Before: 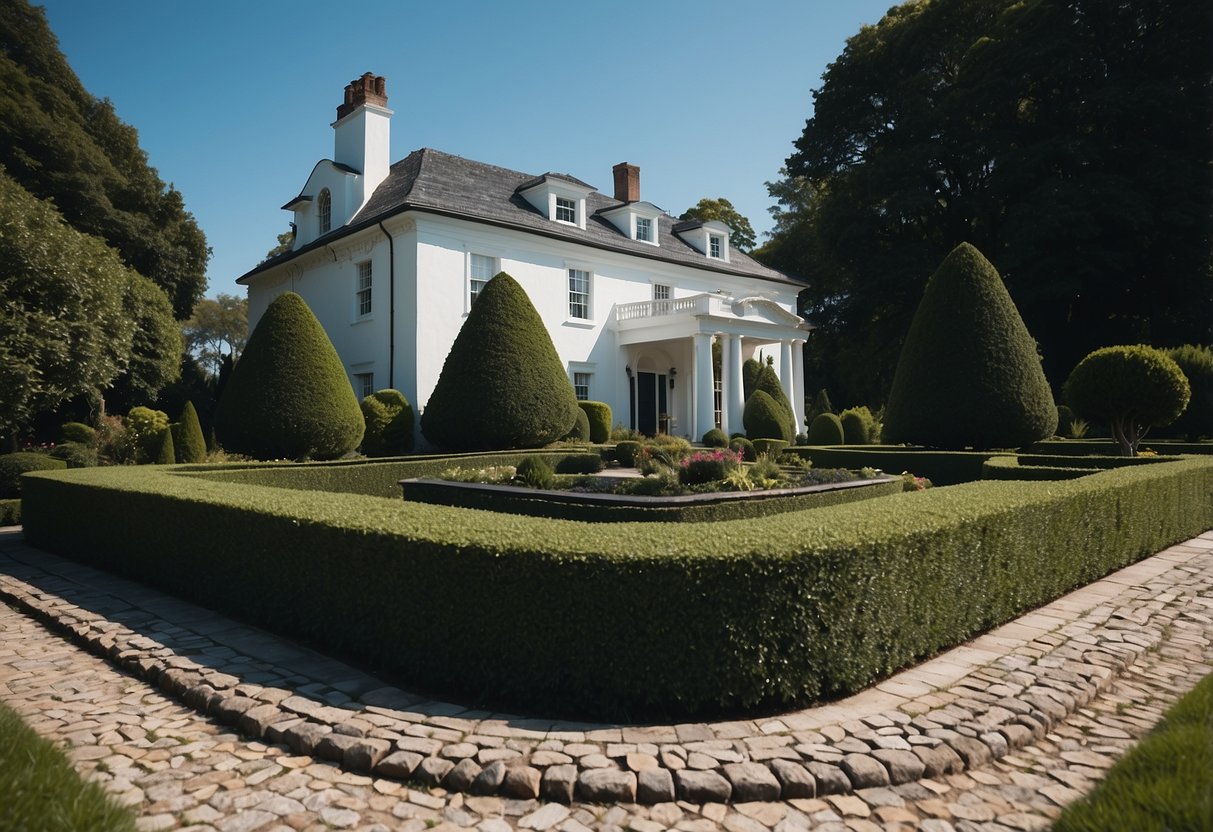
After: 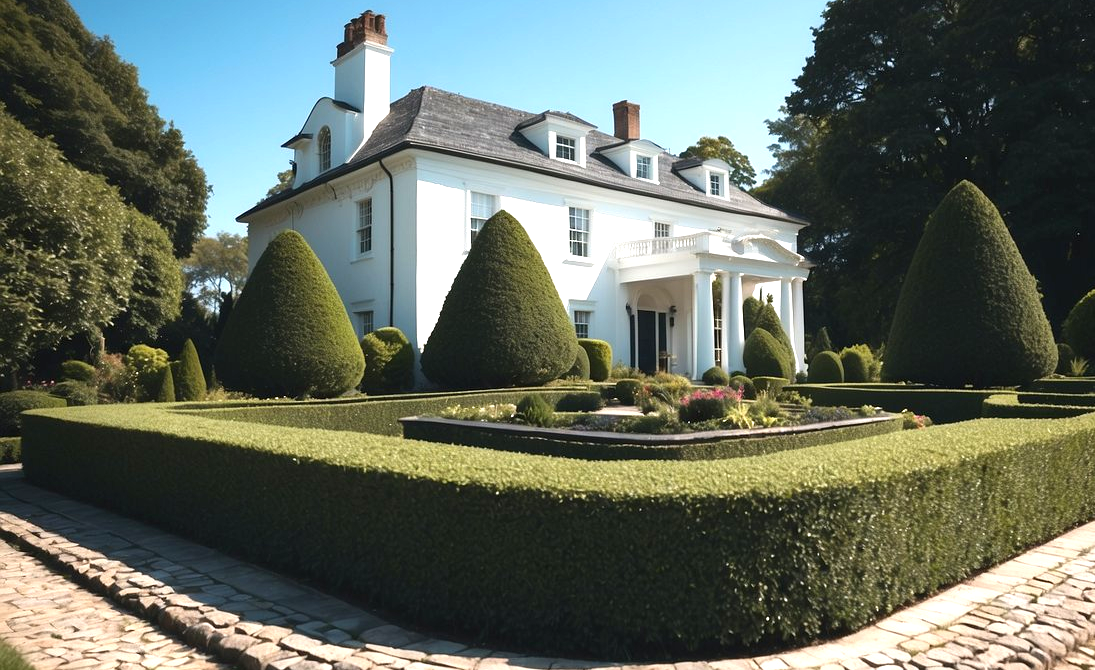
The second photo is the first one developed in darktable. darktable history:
crop: top 7.49%, right 9.717%, bottom 11.943%
exposure: exposure 1 EV, compensate highlight preservation false
